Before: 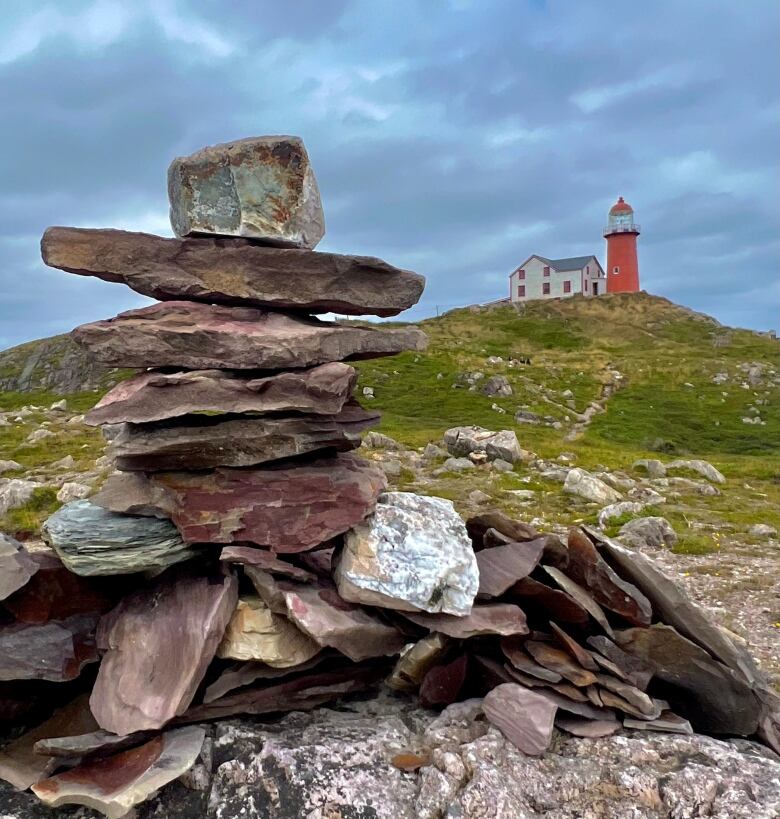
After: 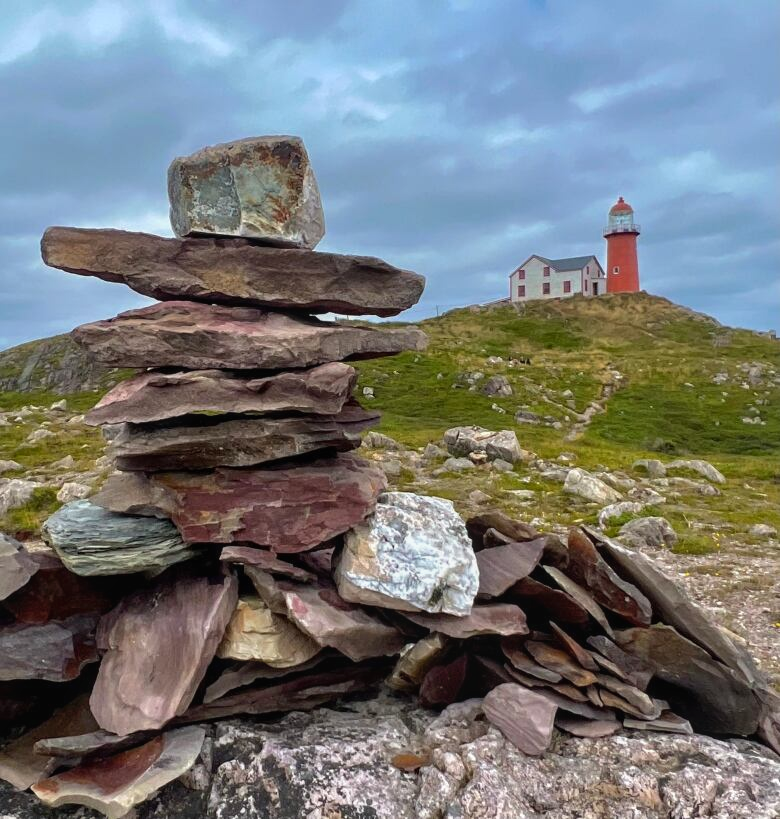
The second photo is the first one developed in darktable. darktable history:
tone equalizer: on, module defaults
local contrast: detail 109%
